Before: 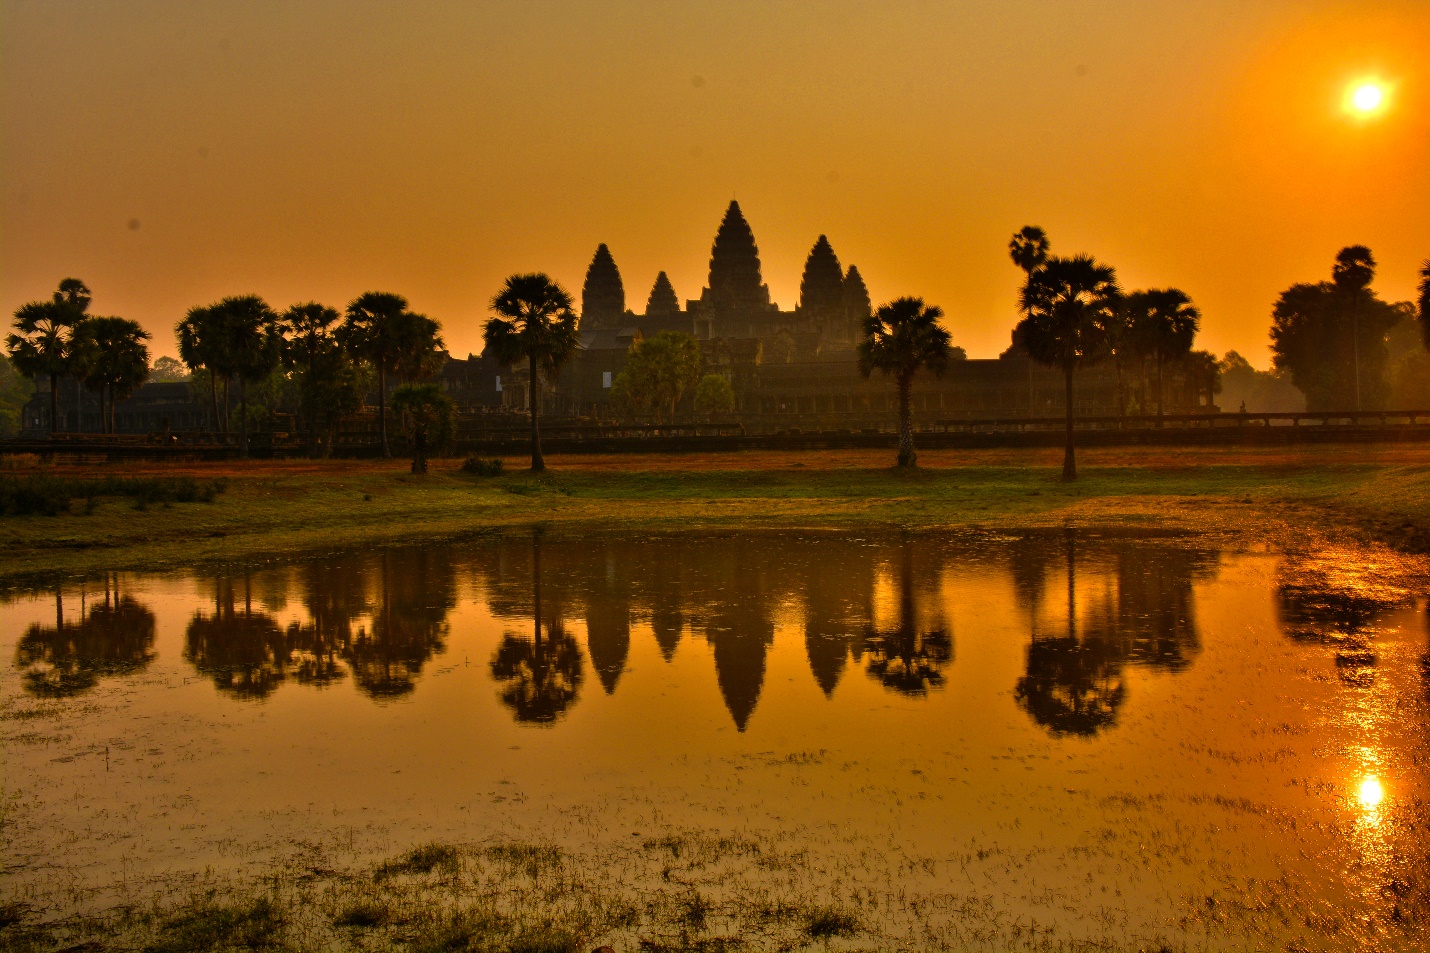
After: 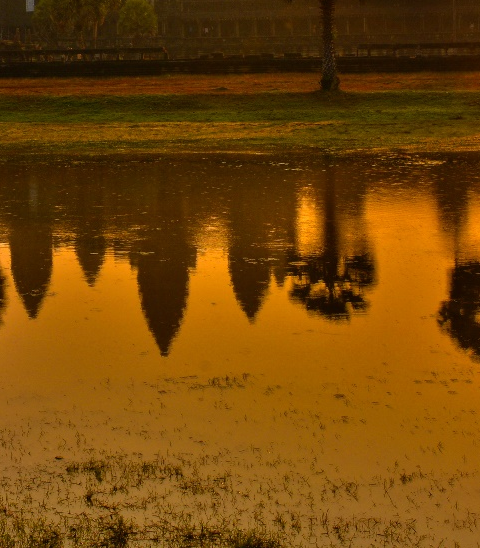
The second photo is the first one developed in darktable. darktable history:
crop: left 40.404%, top 39.546%, right 26.016%, bottom 2.911%
